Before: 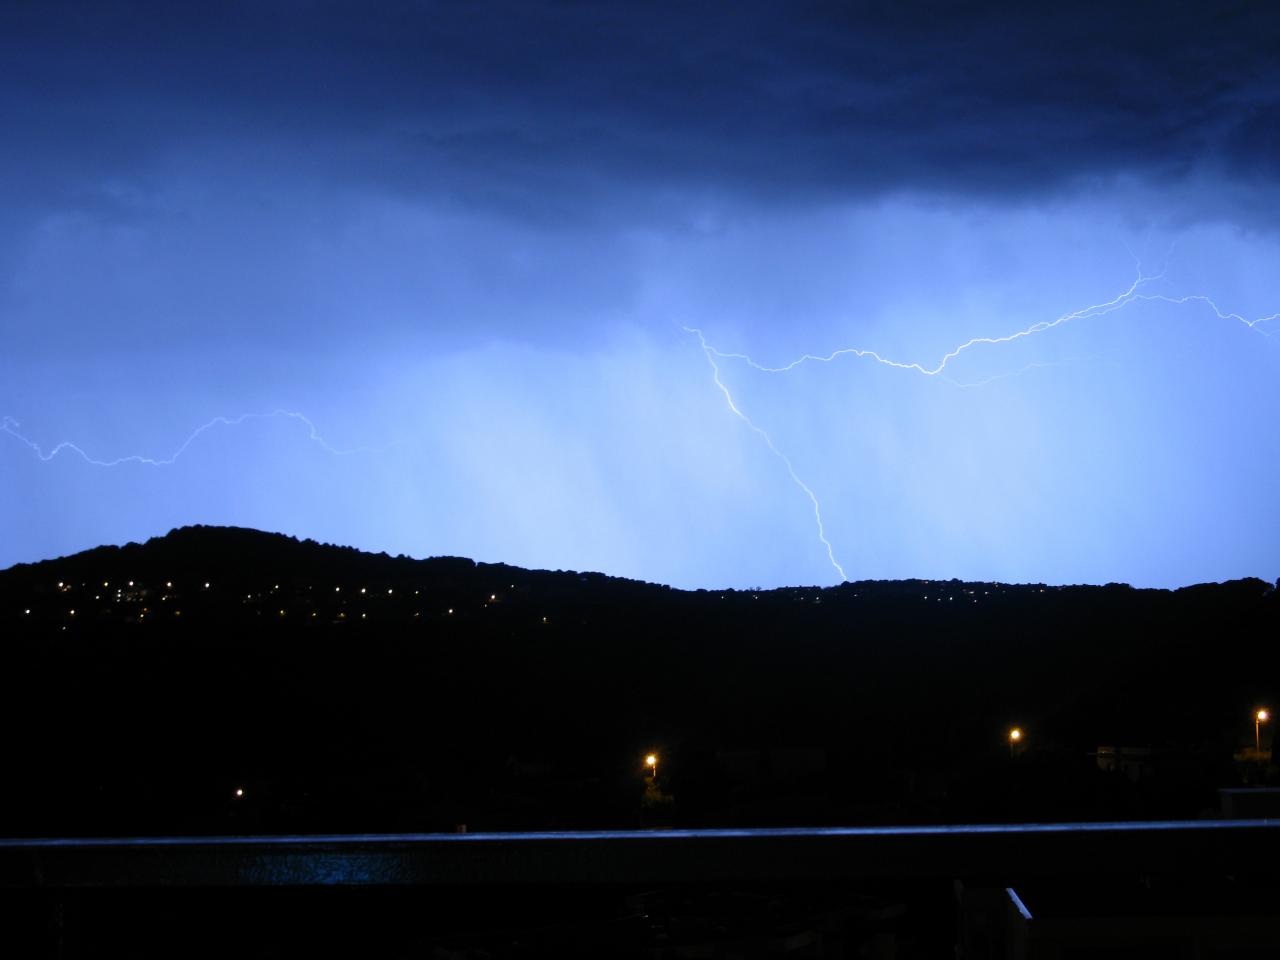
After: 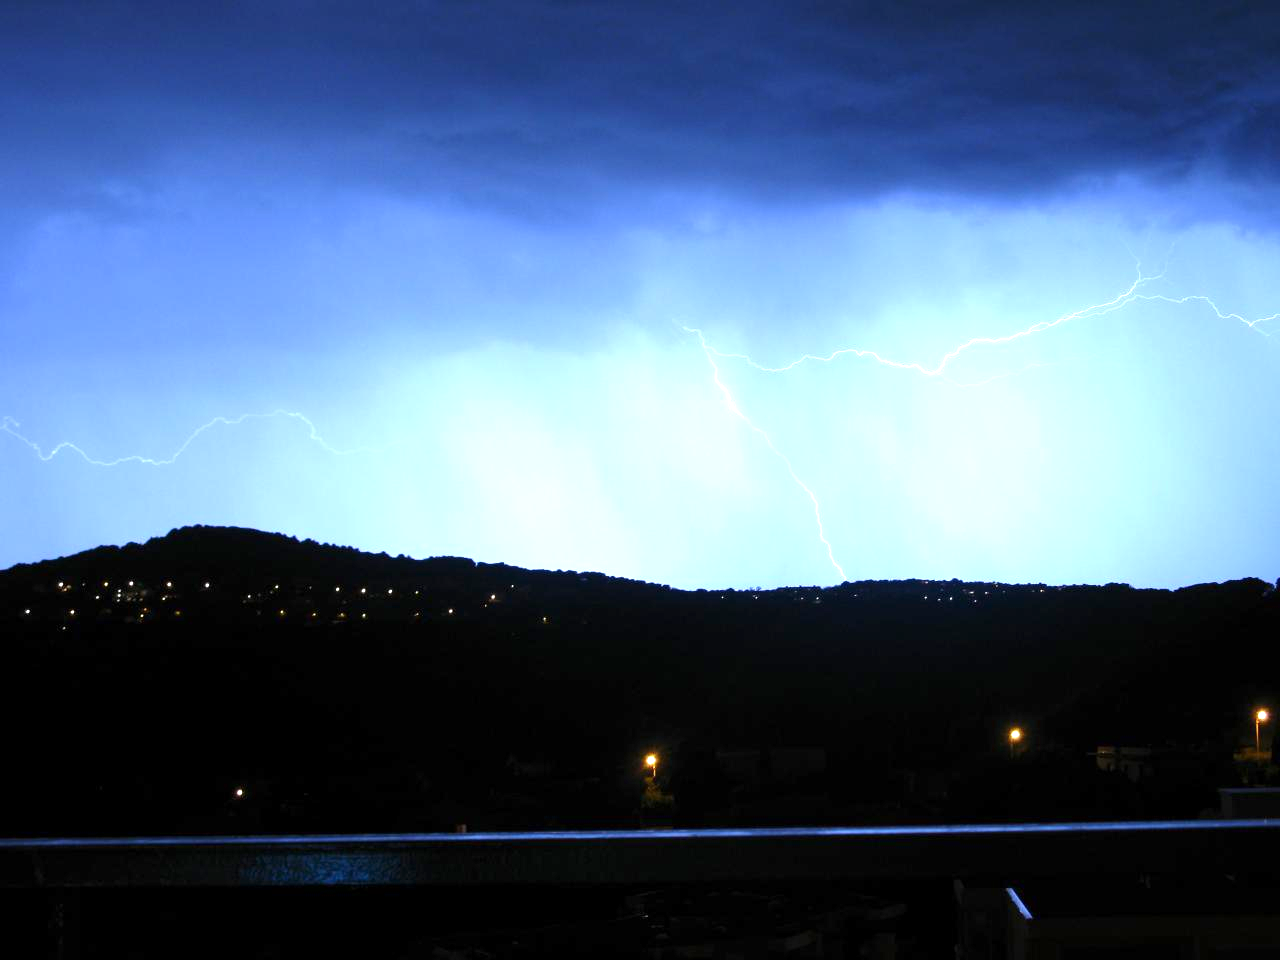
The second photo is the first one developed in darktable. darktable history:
exposure: exposure 1.001 EV
color balance rgb: perceptual saturation grading › global saturation 0.63%
